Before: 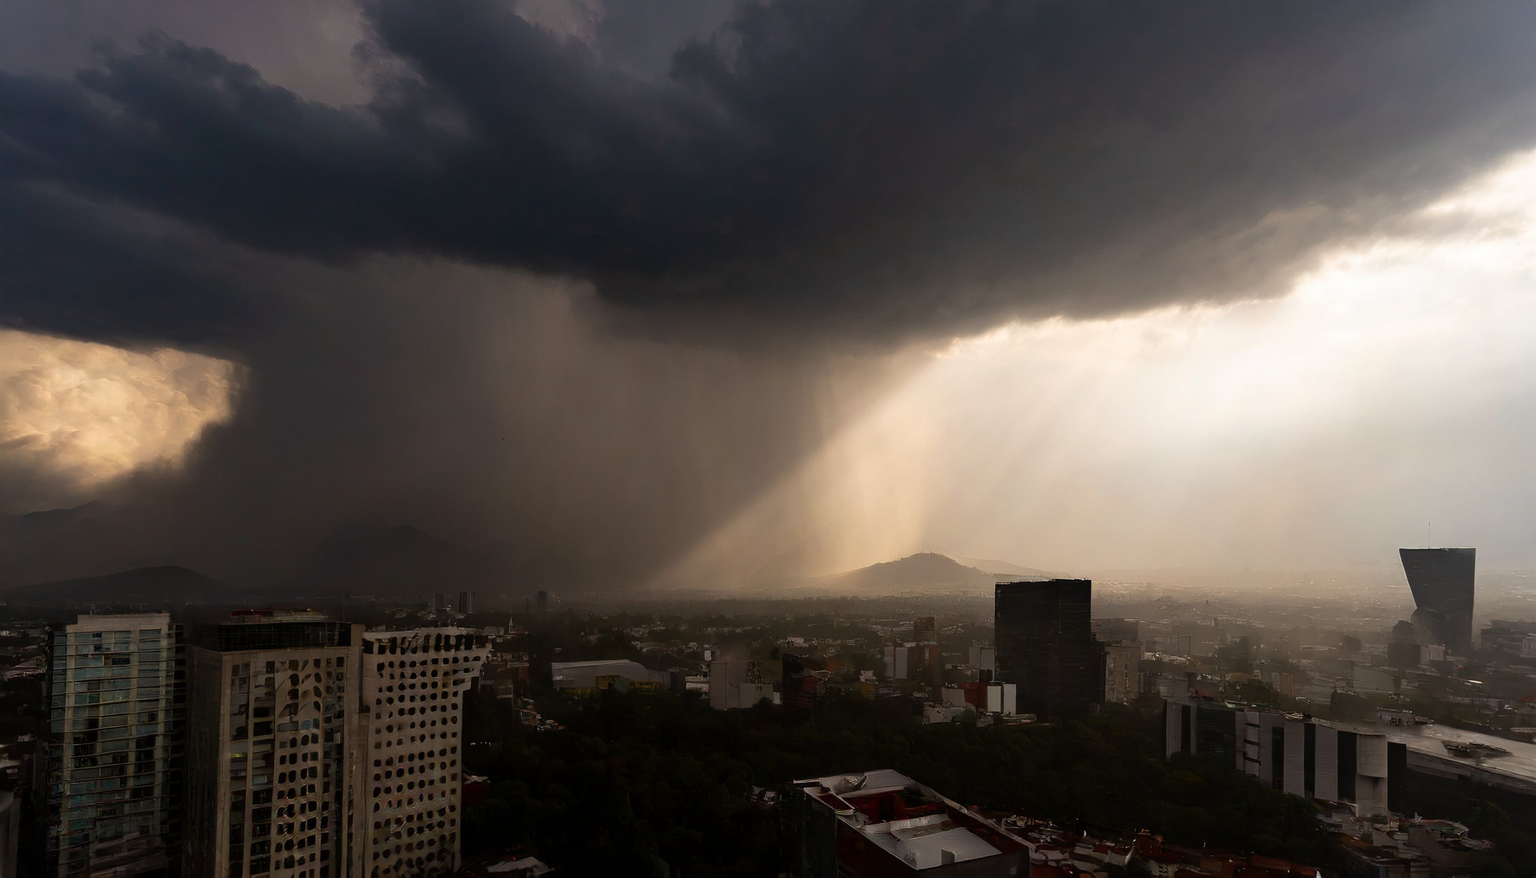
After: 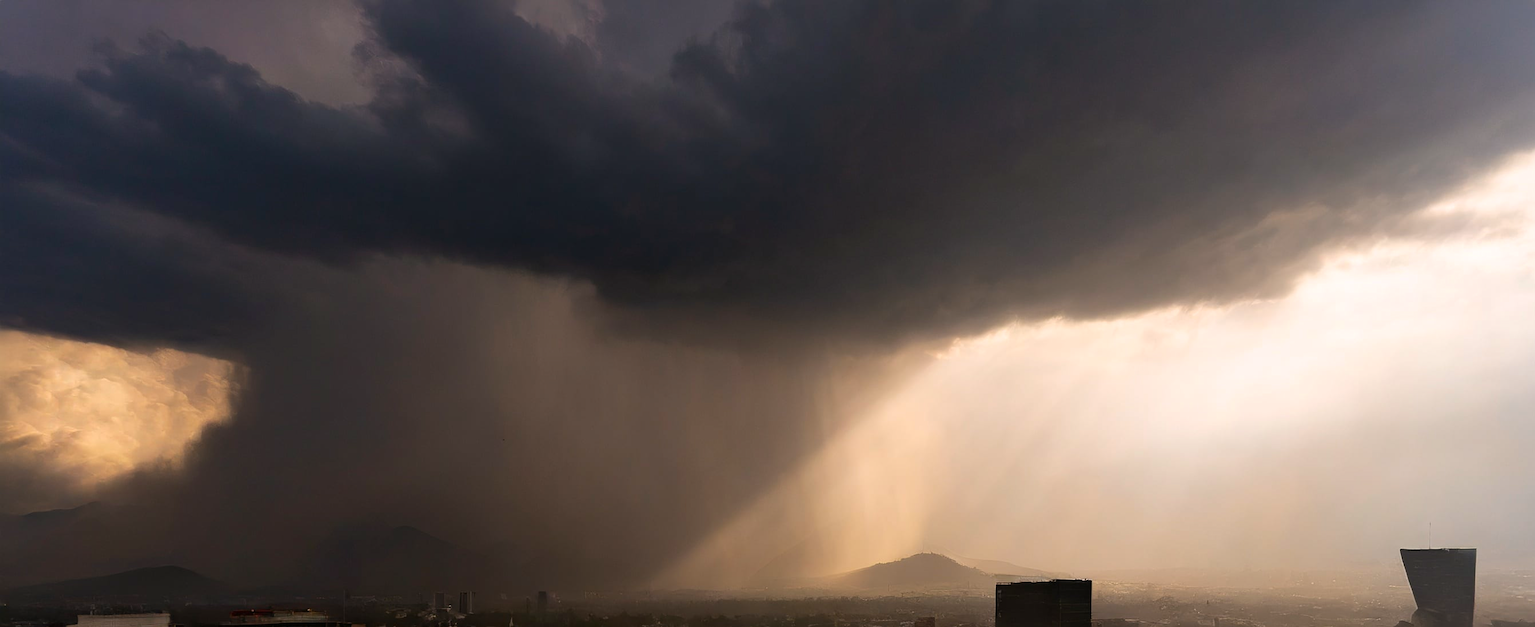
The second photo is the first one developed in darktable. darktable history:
rgb levels: preserve colors max RGB
crop: bottom 28.576%
color correction: highlights a* 3.22, highlights b* 1.93, saturation 1.19
